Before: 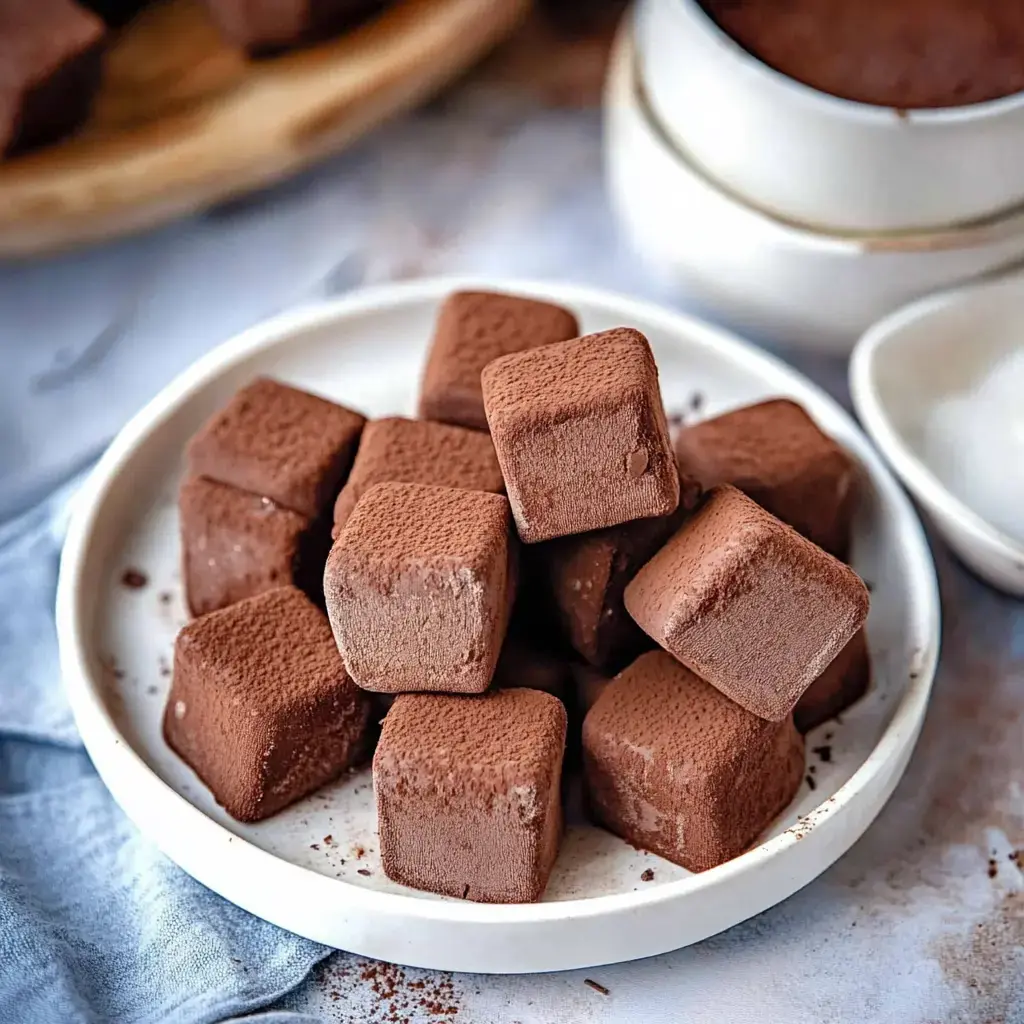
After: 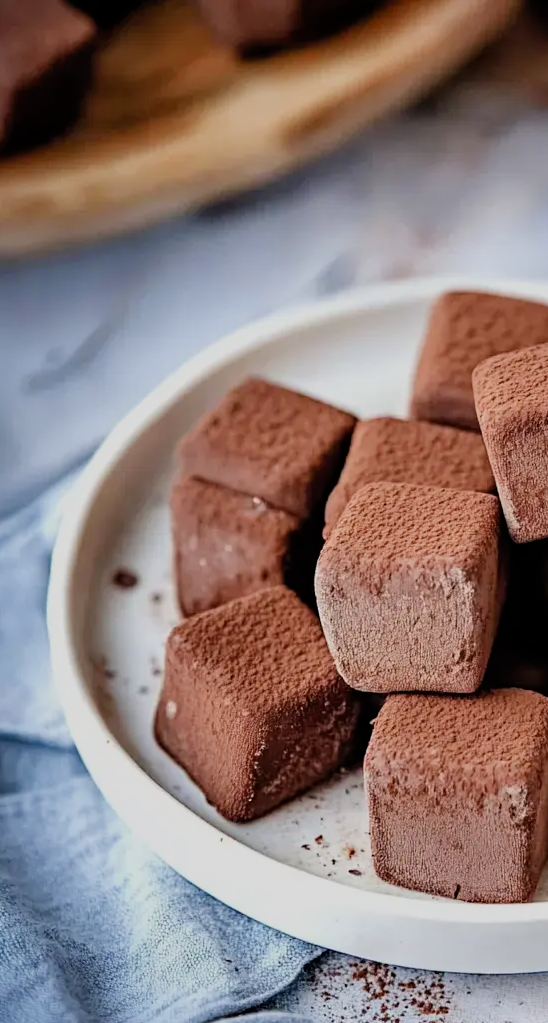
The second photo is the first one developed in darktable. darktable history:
crop: left 0.976%, right 45.484%, bottom 0.091%
filmic rgb: black relative exposure -7.99 EV, white relative exposure 4.05 EV, hardness 4.21
sharpen: radius 5.296, amount 0.309, threshold 26.556
